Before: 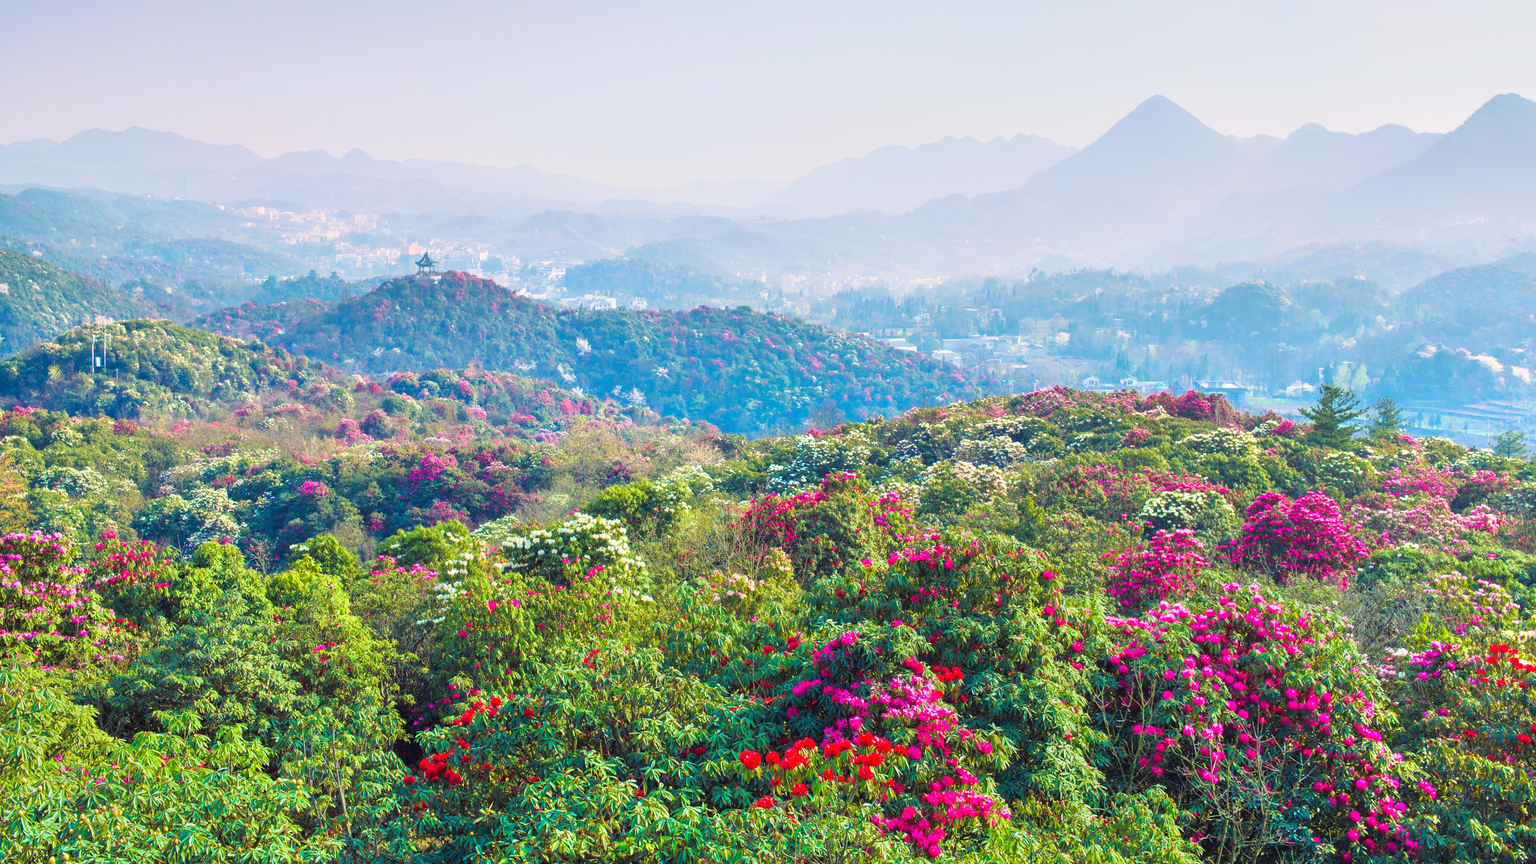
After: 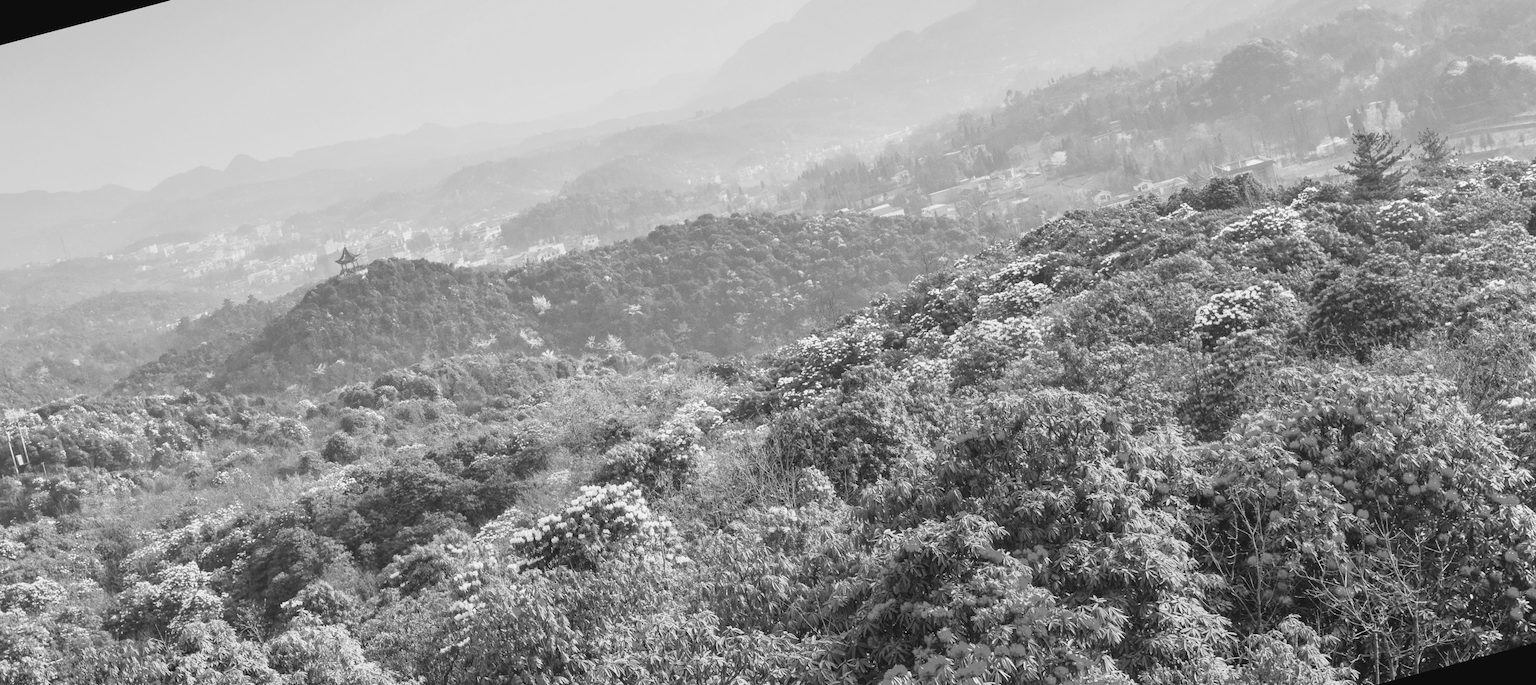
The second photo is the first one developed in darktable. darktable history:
monochrome: a 32, b 64, size 2.3
rotate and perspective: rotation -14.8°, crop left 0.1, crop right 0.903, crop top 0.25, crop bottom 0.748
color balance: lift [1.004, 1.002, 1.002, 0.998], gamma [1, 1.007, 1.002, 0.993], gain [1, 0.977, 1.013, 1.023], contrast -3.64%
